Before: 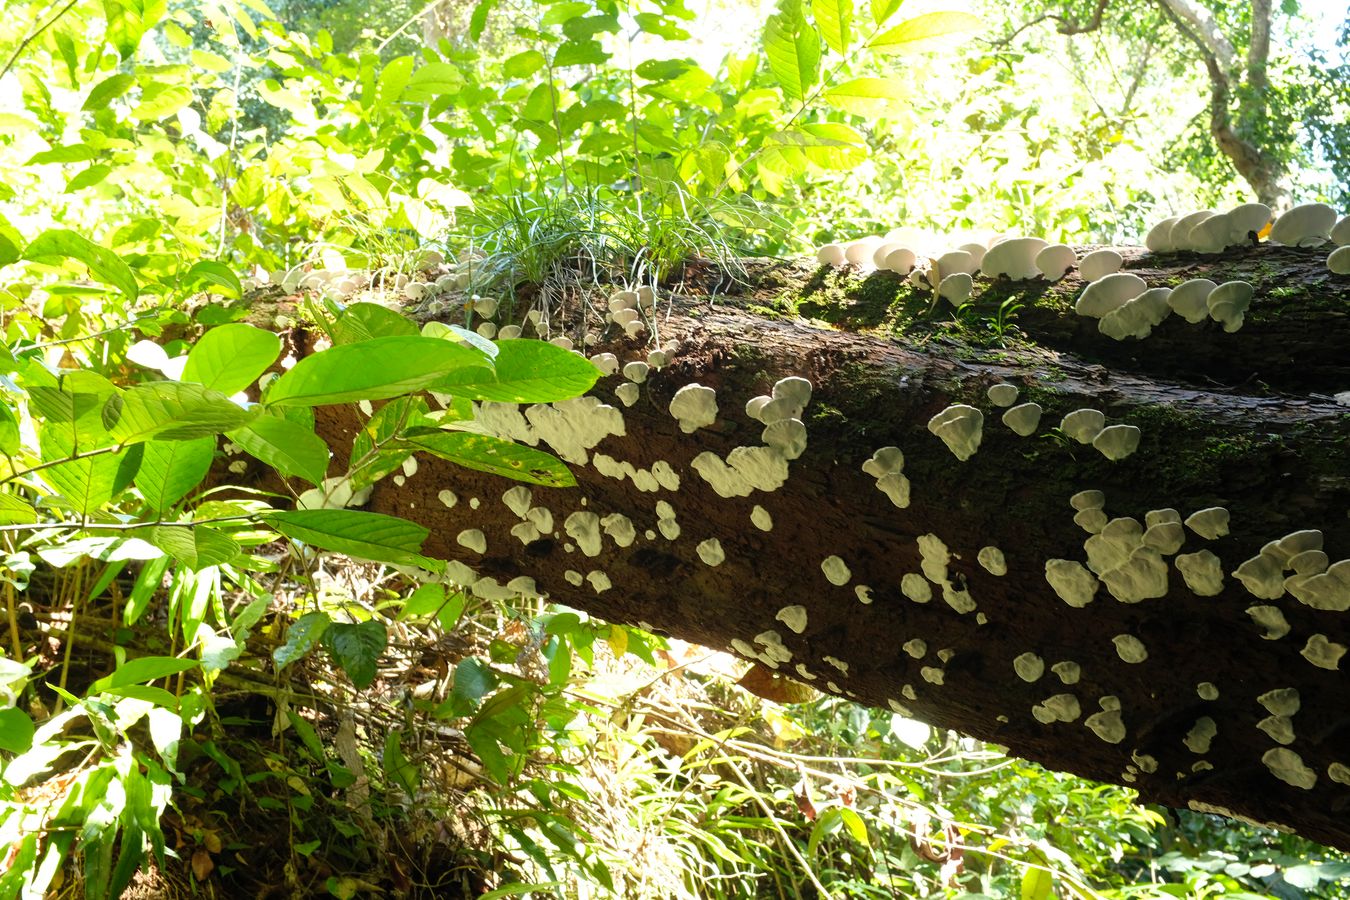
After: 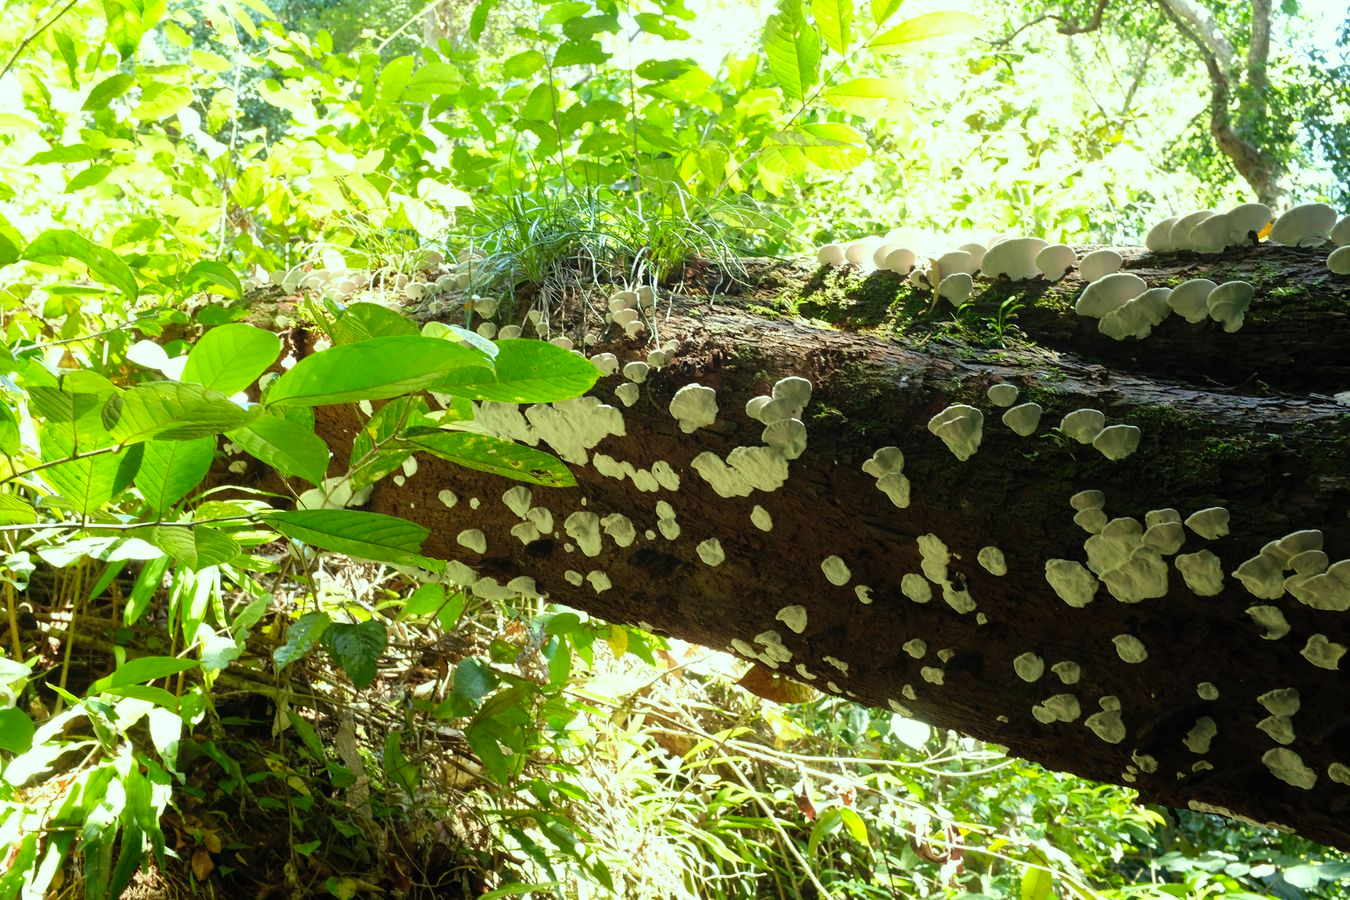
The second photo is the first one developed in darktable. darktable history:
color calibration: illuminant same as pipeline (D50), adaptation XYZ, x 0.346, y 0.358, temperature 5018.46 K
color correction: highlights a* -8.01, highlights b* 3.31
